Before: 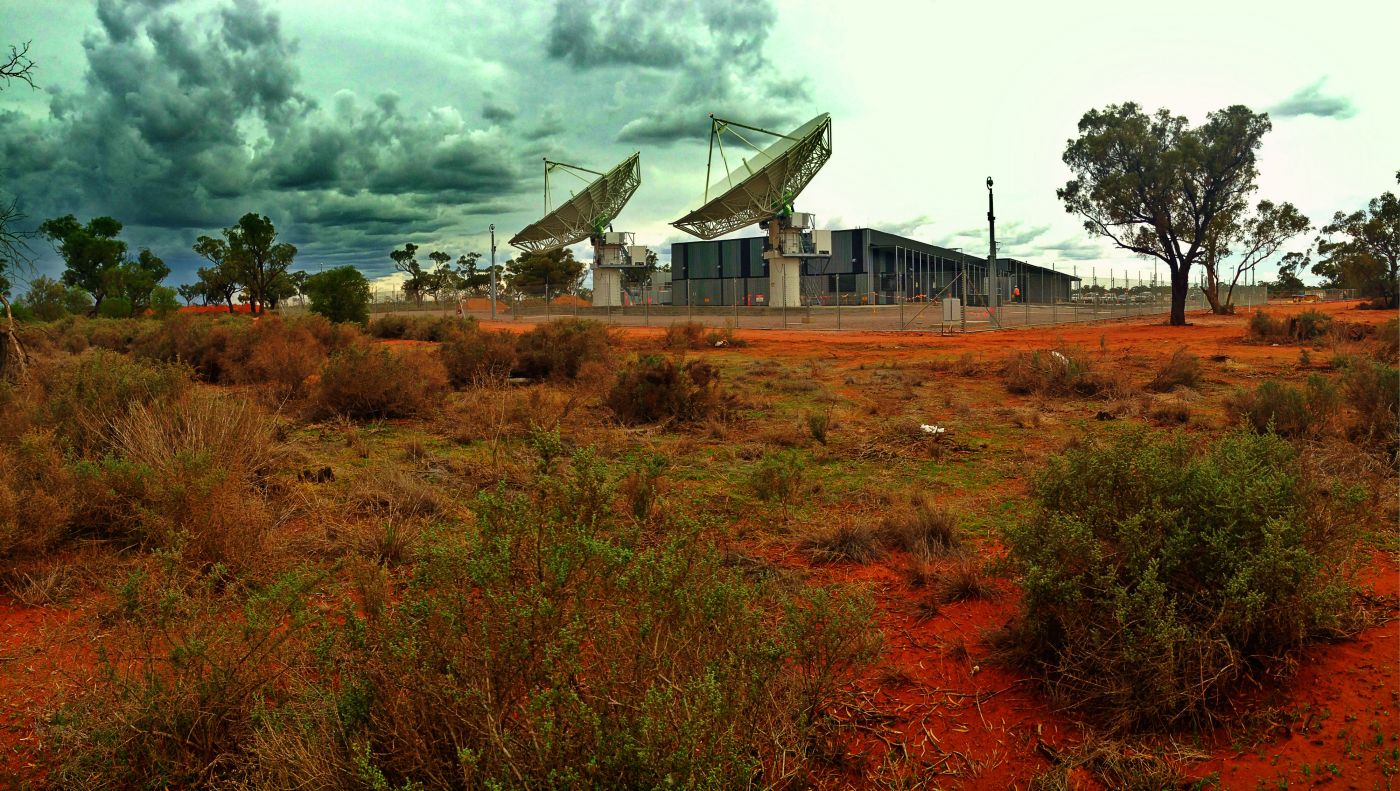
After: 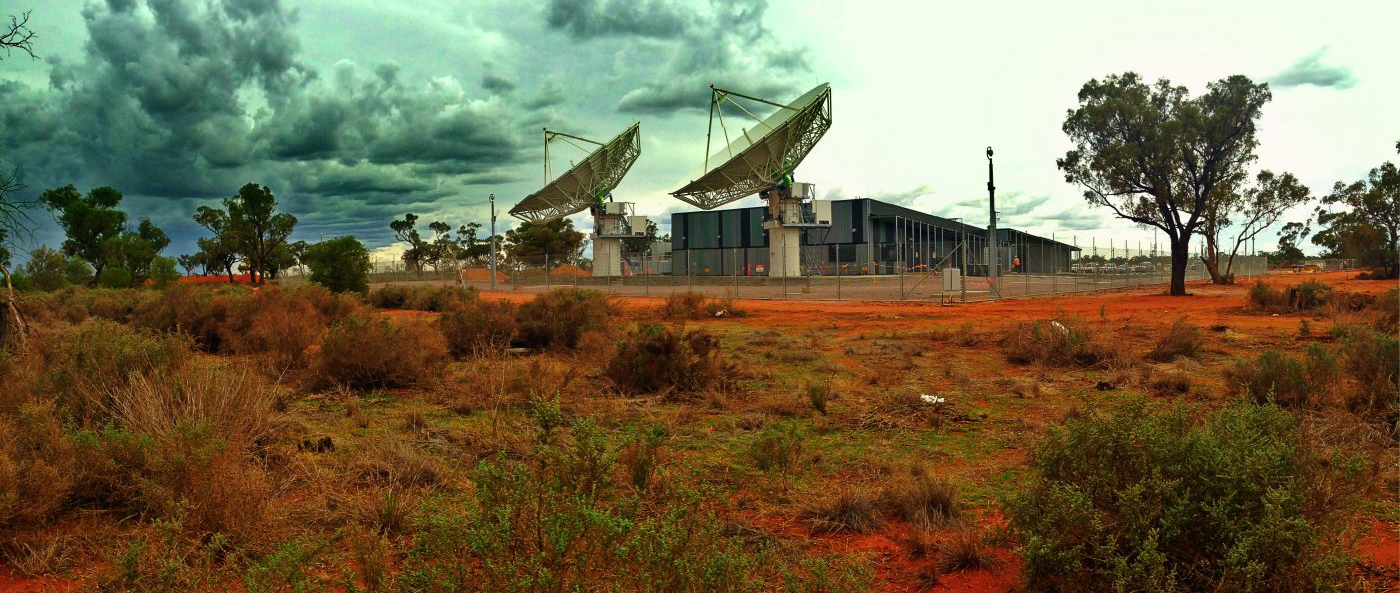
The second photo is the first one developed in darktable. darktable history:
crop: top 3.857%, bottom 21.132%
color balance rgb: saturation formula JzAzBz (2021)
